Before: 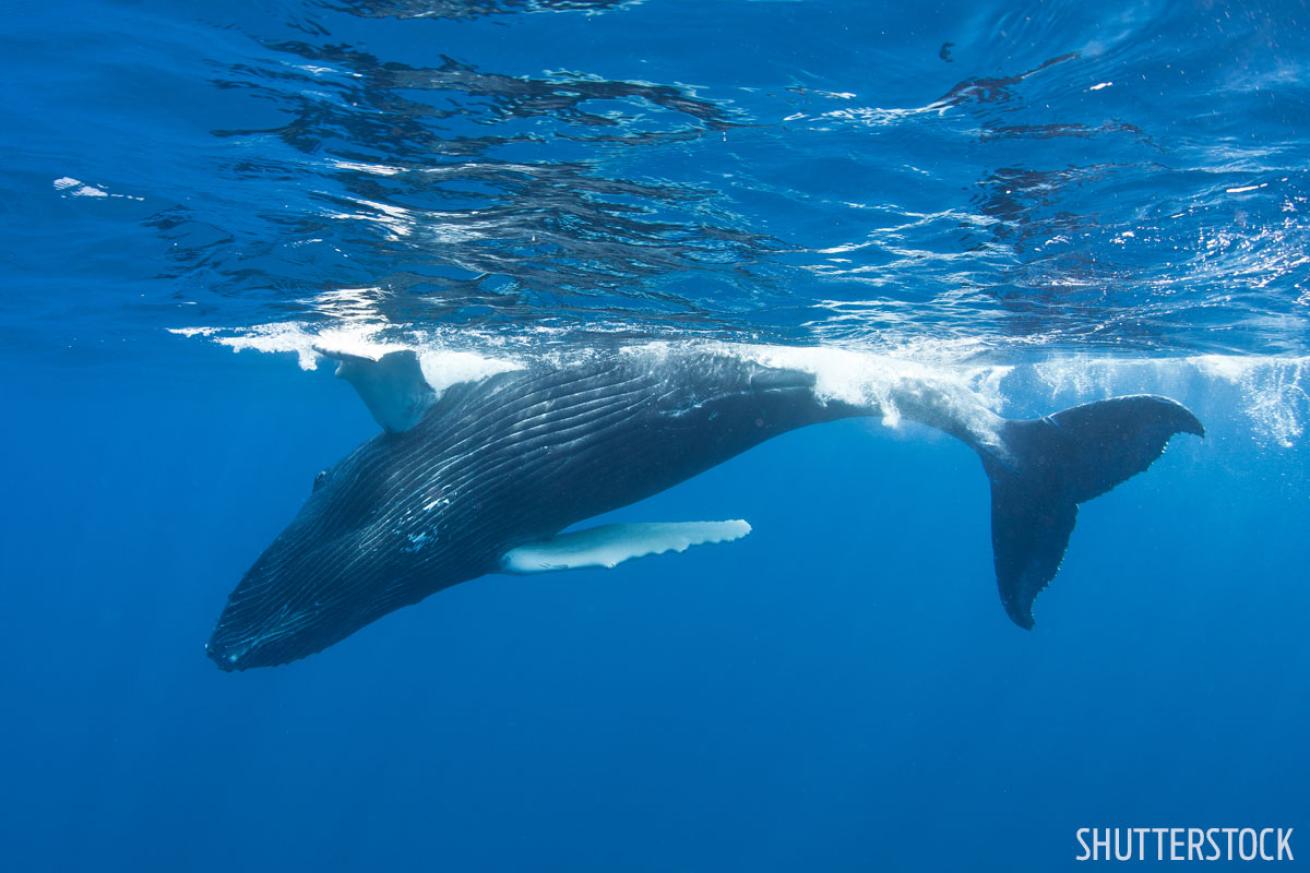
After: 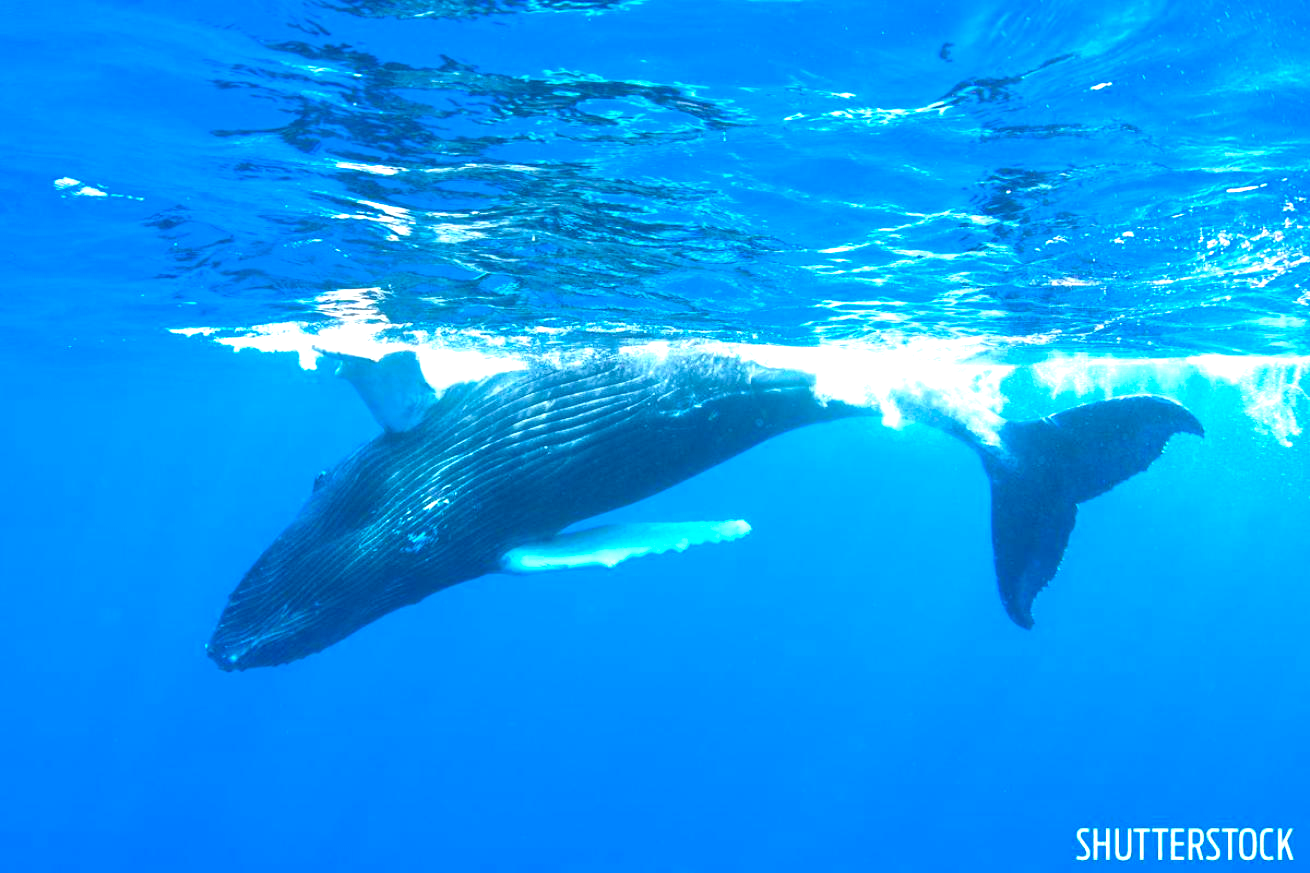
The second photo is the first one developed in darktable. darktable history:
color balance rgb: linear chroma grading › global chroma 15%, perceptual saturation grading › global saturation 30%
exposure: black level correction 0, exposure 1.2 EV, compensate exposure bias true, compensate highlight preservation false
